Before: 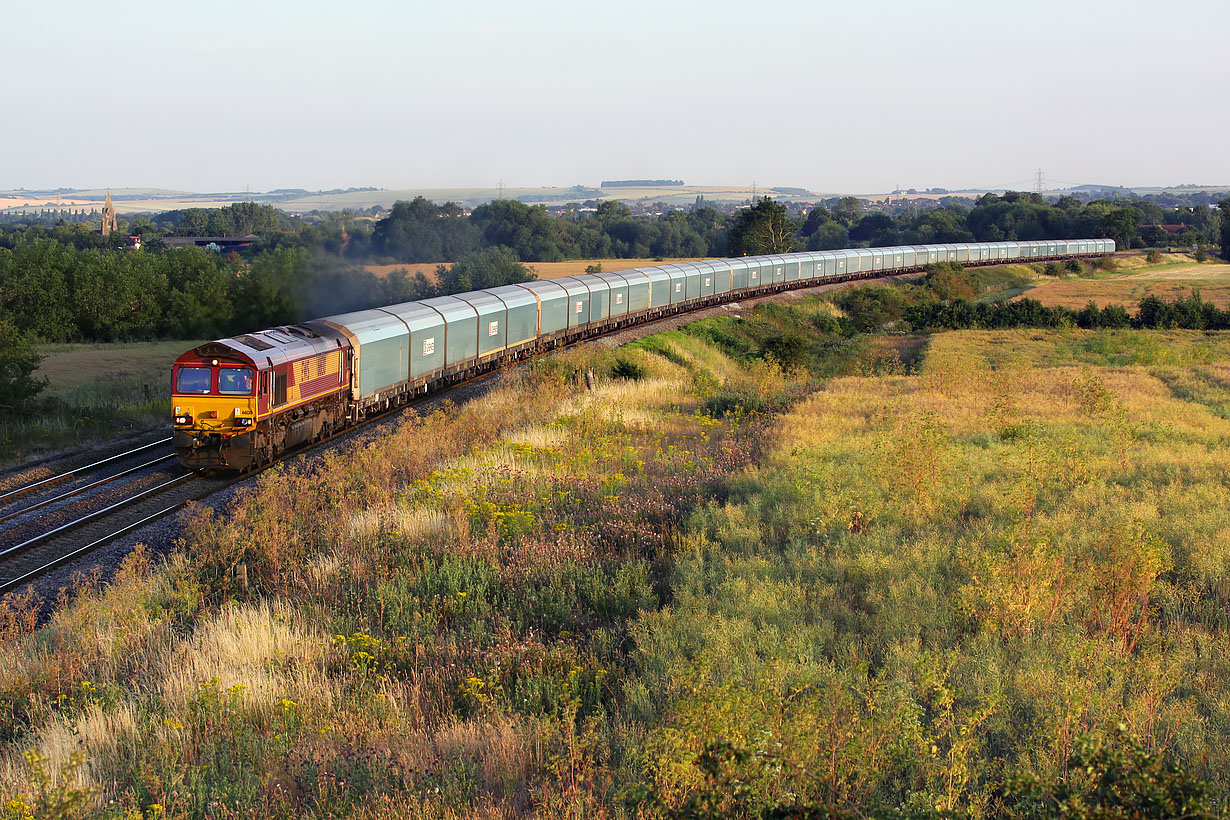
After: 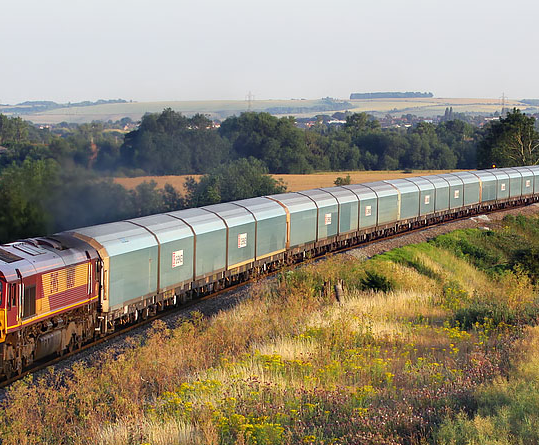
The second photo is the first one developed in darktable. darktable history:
crop: left 20.479%, top 10.827%, right 35.643%, bottom 34.896%
